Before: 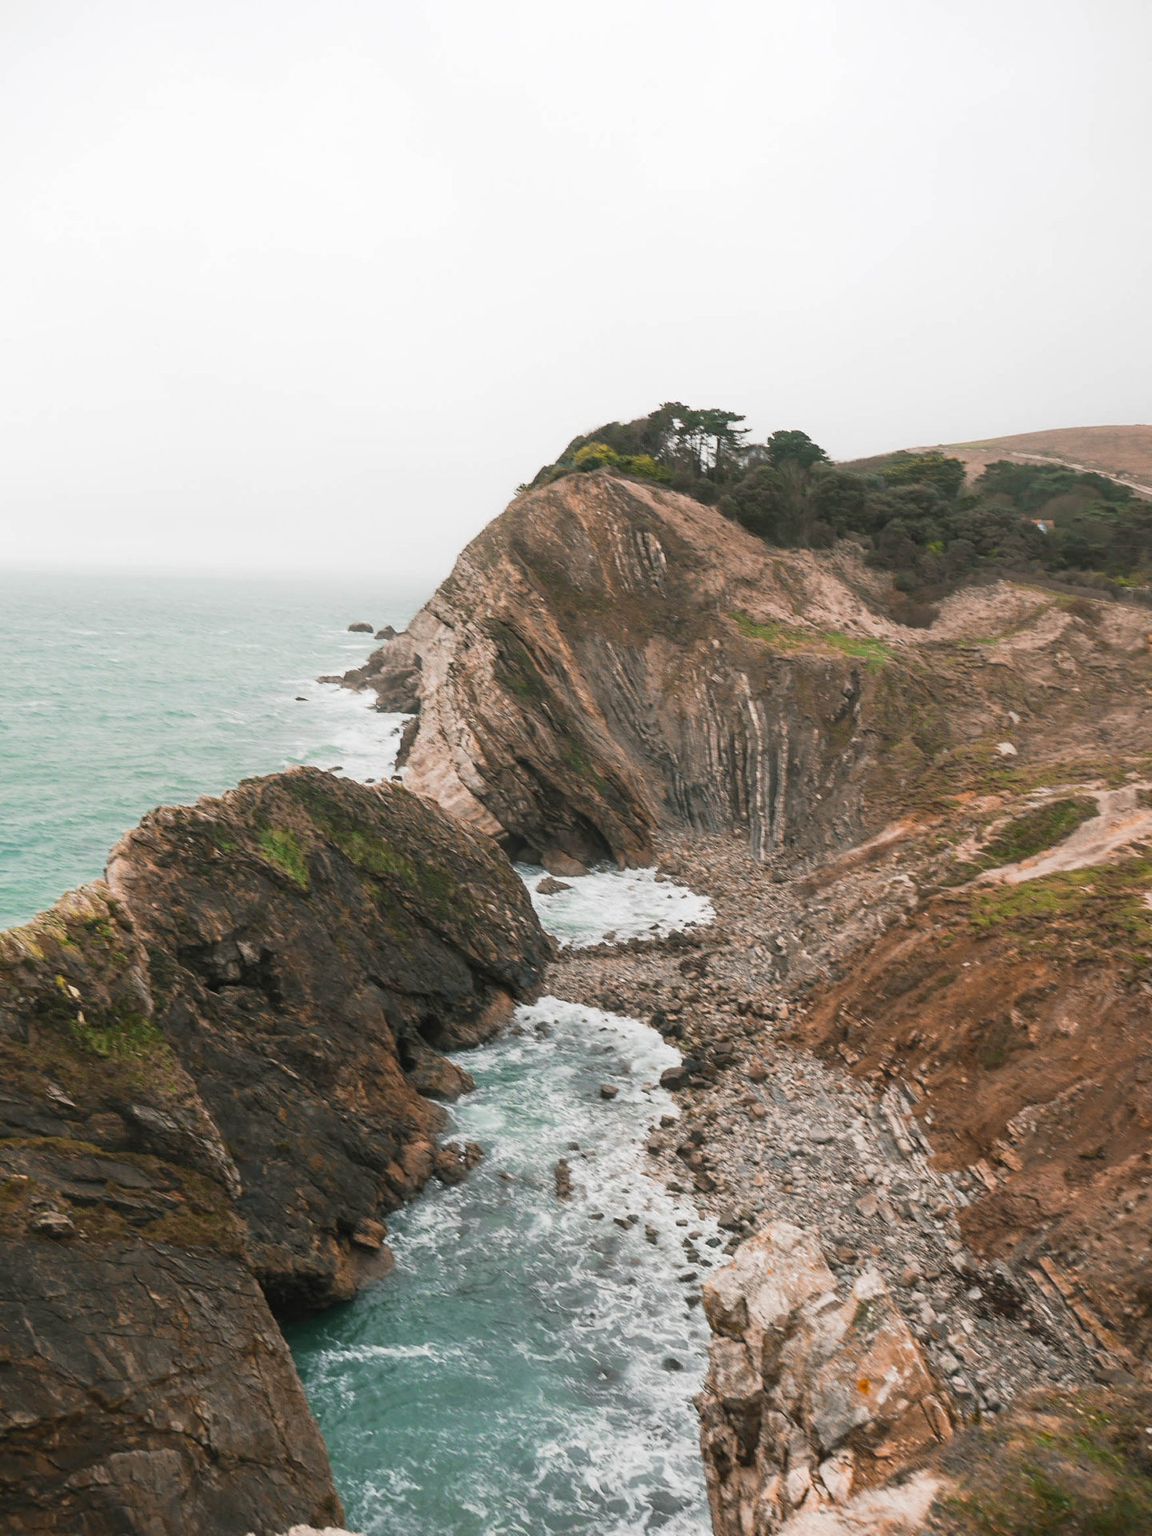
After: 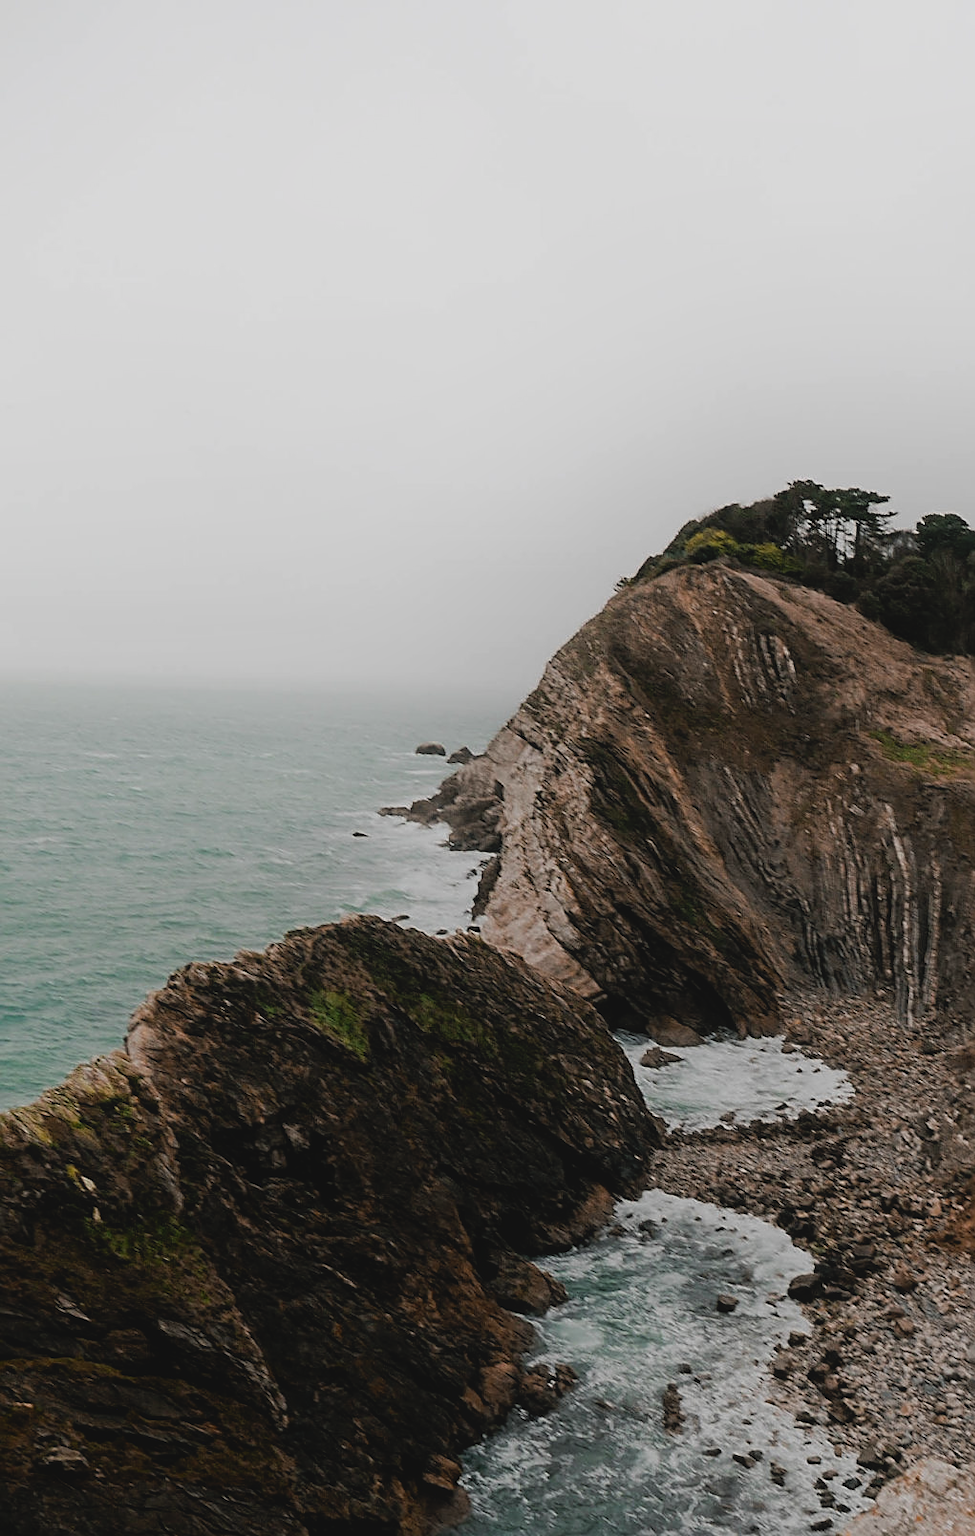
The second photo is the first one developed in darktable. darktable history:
contrast brightness saturation: contrast -0.115
haze removal: strength 0.404, distance 0.215, compatibility mode true, adaptive false
sharpen: amount 0.551
shadows and highlights: shadows -25.47, highlights 51.58, soften with gaussian
filmic rgb: black relative exposure -8.31 EV, white relative exposure 2.2 EV, threshold 2.99 EV, target white luminance 99.868%, hardness 7.16, latitude 74.63%, contrast 1.316, highlights saturation mix -1.71%, shadows ↔ highlights balance 30.16%, enable highlight reconstruction true
crop: right 29.051%, bottom 16.241%
exposure: exposure -0.979 EV, compensate exposure bias true, compensate highlight preservation false
